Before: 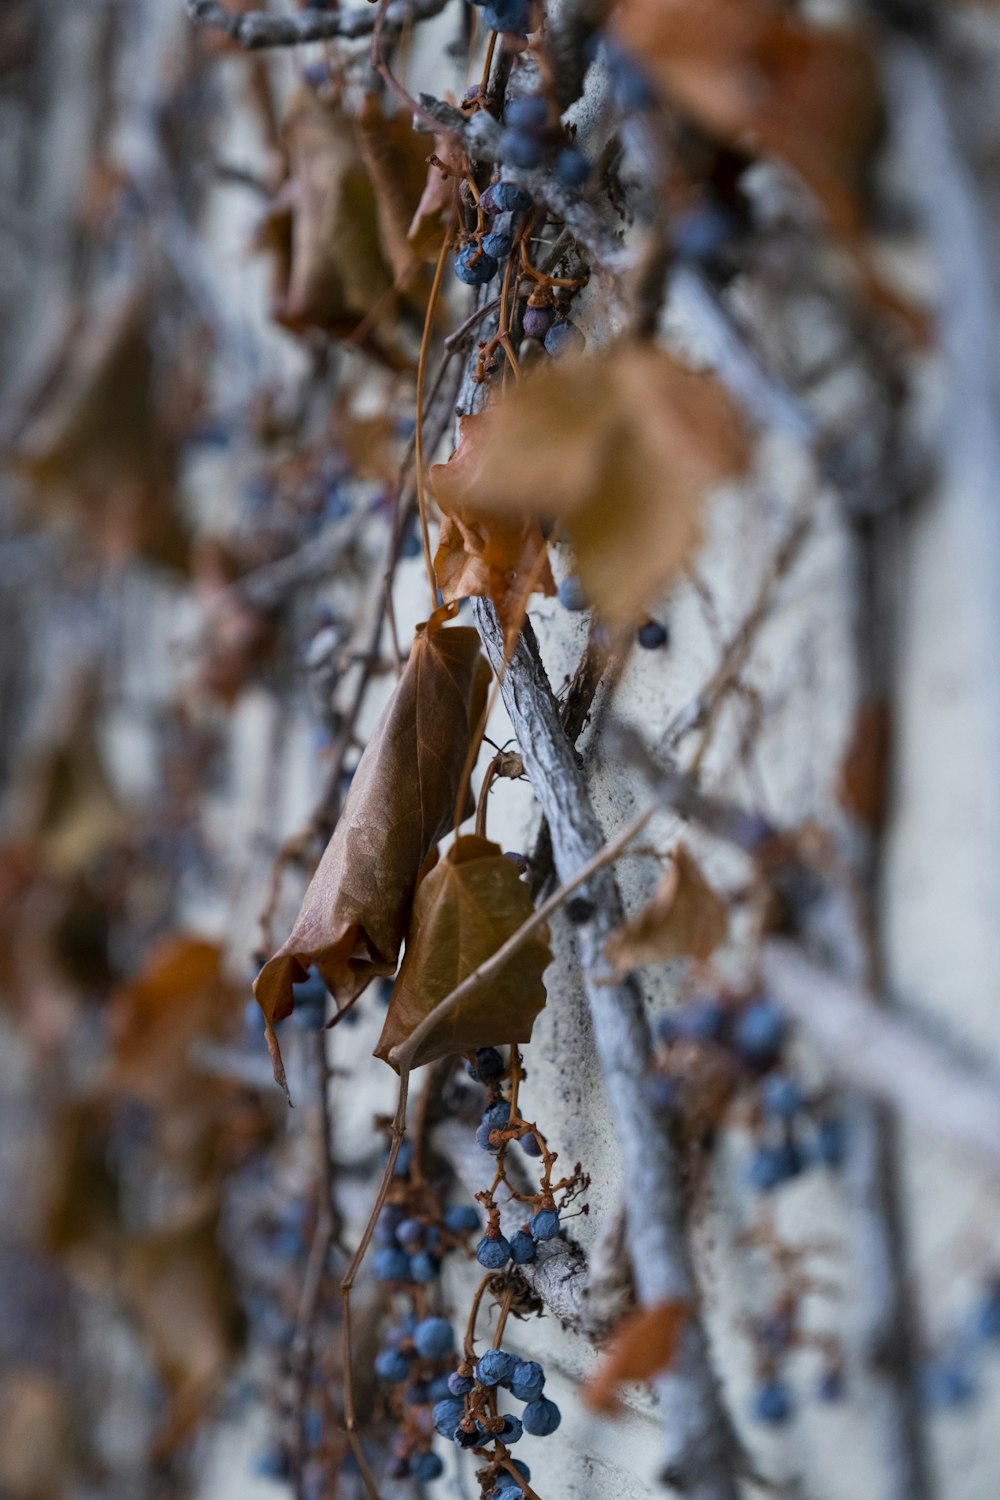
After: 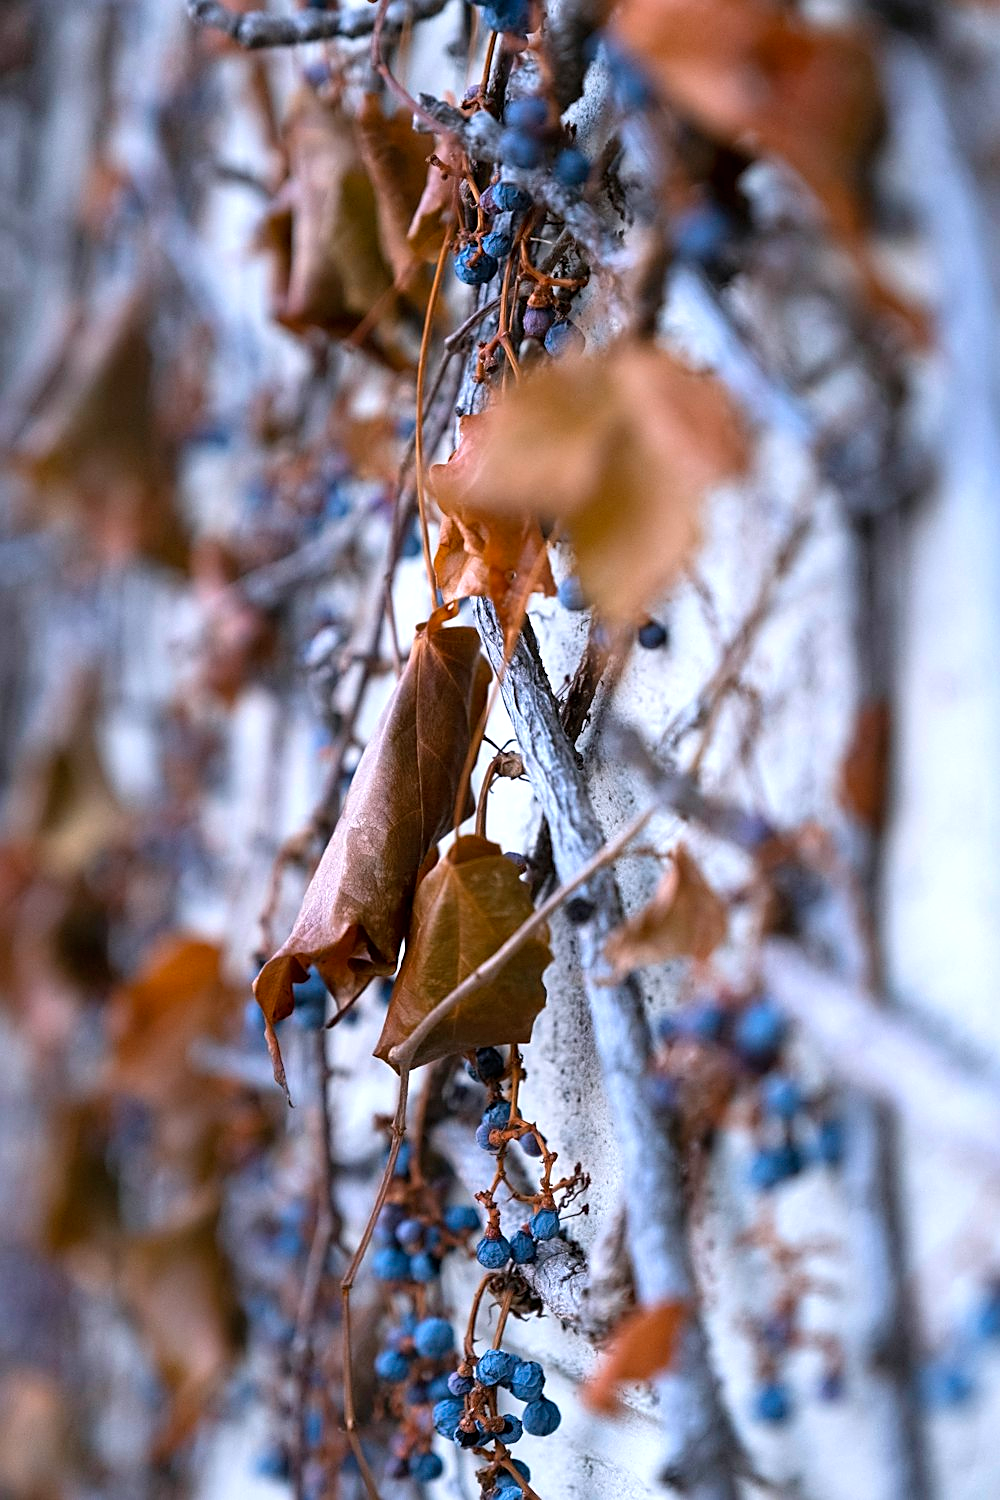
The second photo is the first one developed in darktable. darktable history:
exposure: black level correction 0, exposure 0.7 EV, compensate exposure bias true, compensate highlight preservation false
white balance: red 1.004, blue 1.096
sharpen: on, module defaults
